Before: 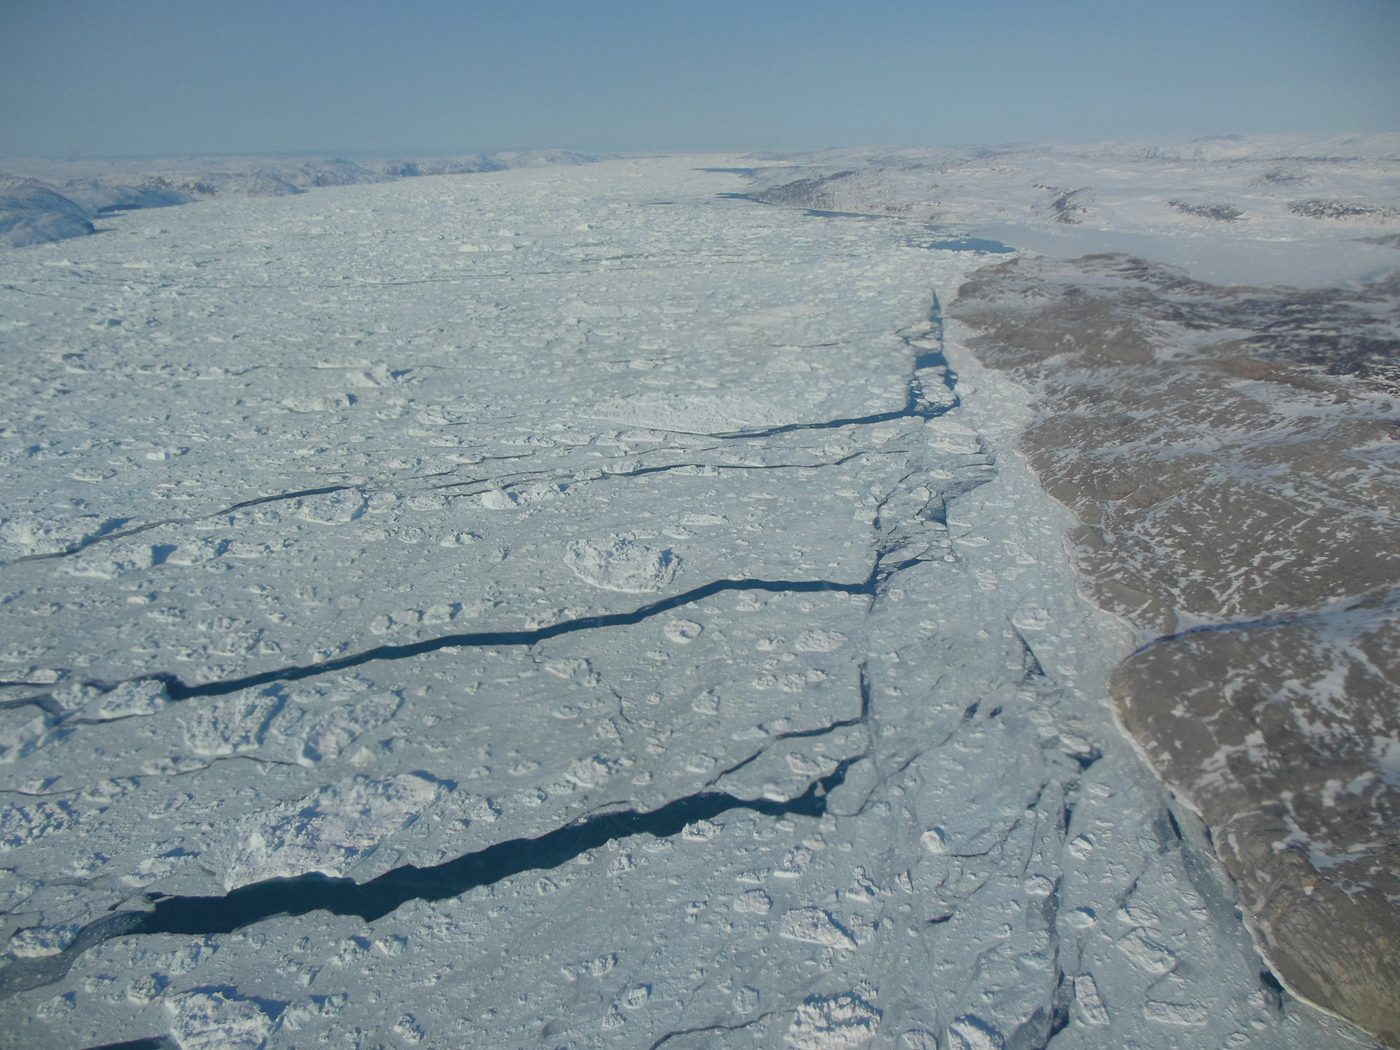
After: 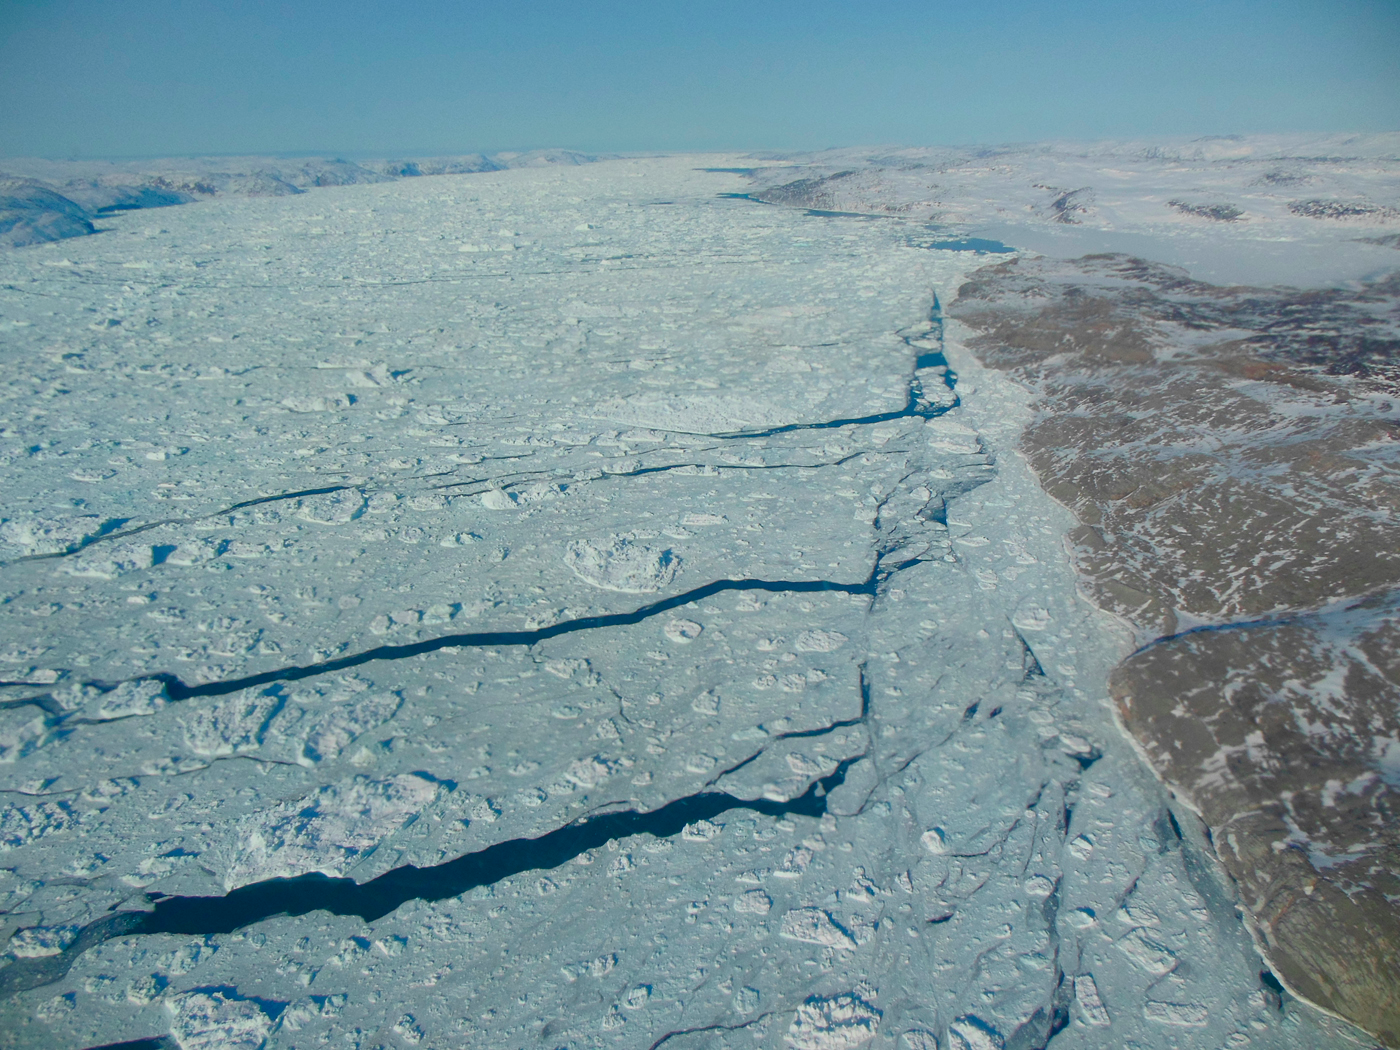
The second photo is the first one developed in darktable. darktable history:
color balance rgb: perceptual saturation grading › global saturation 20%, perceptual saturation grading › highlights -25%, perceptual saturation grading › shadows 25%
color contrast: green-magenta contrast 1.73, blue-yellow contrast 1.15
contrast brightness saturation: contrast 0.14
